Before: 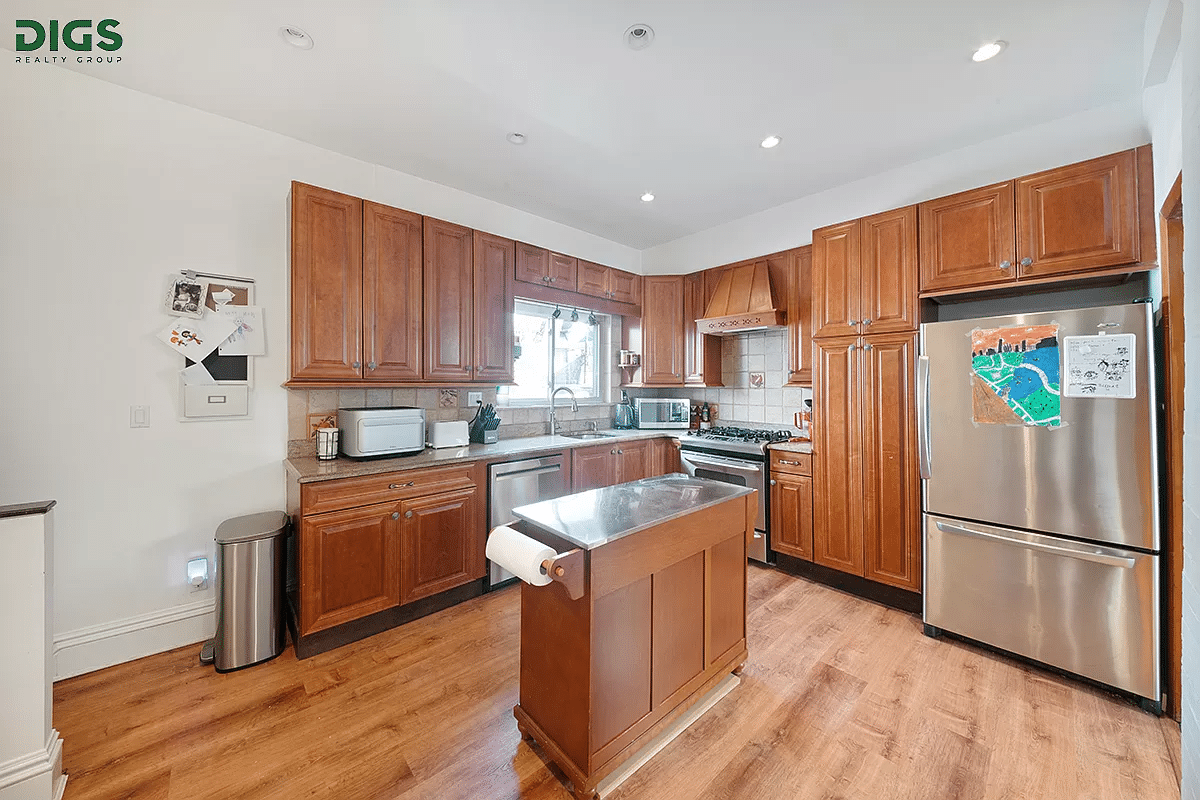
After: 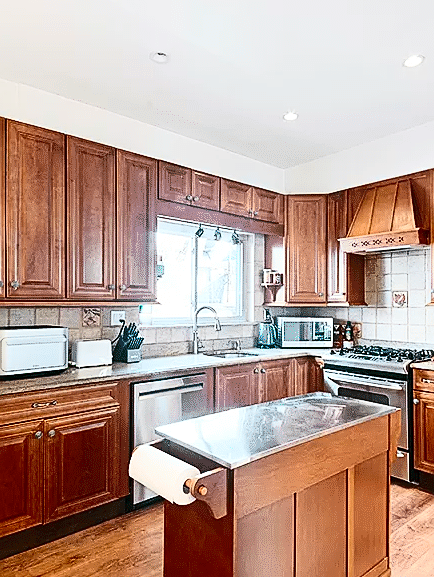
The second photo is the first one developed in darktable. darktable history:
crop and rotate: left 29.801%, top 10.158%, right 34.001%, bottom 17.674%
sharpen: on, module defaults
contrast brightness saturation: contrast 0.415, brightness 0.05, saturation 0.26
